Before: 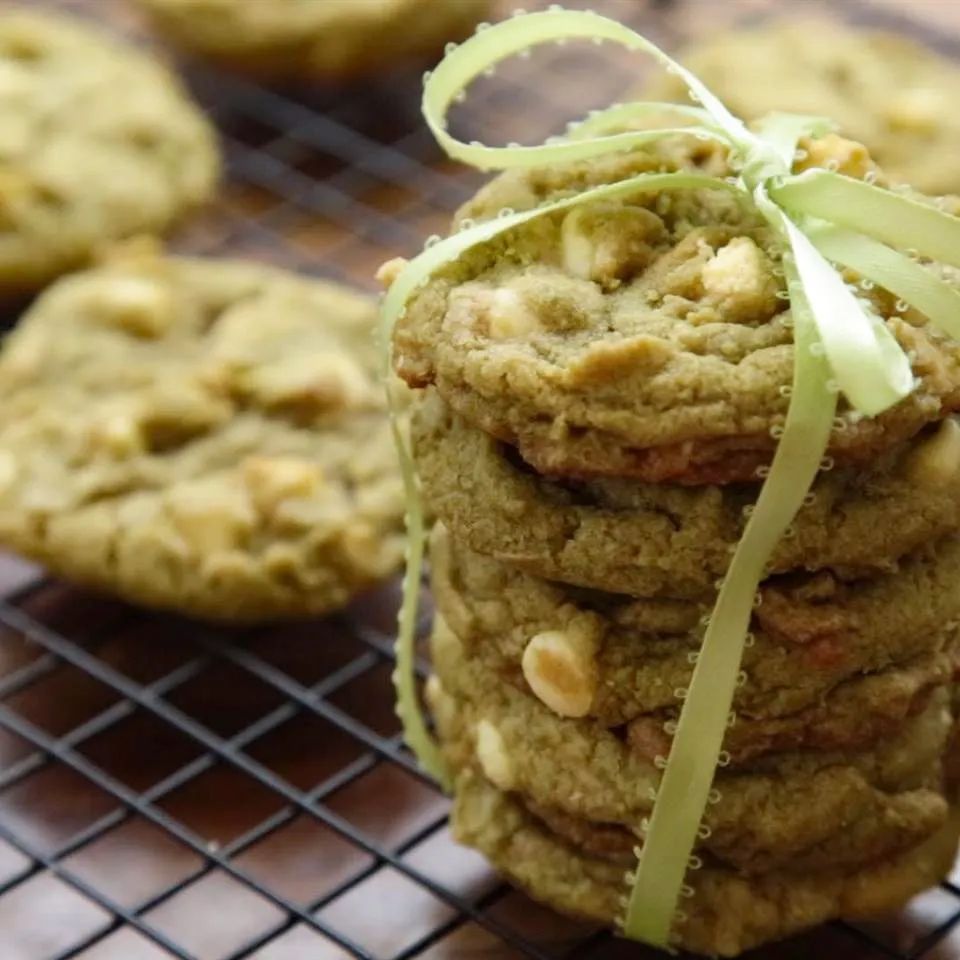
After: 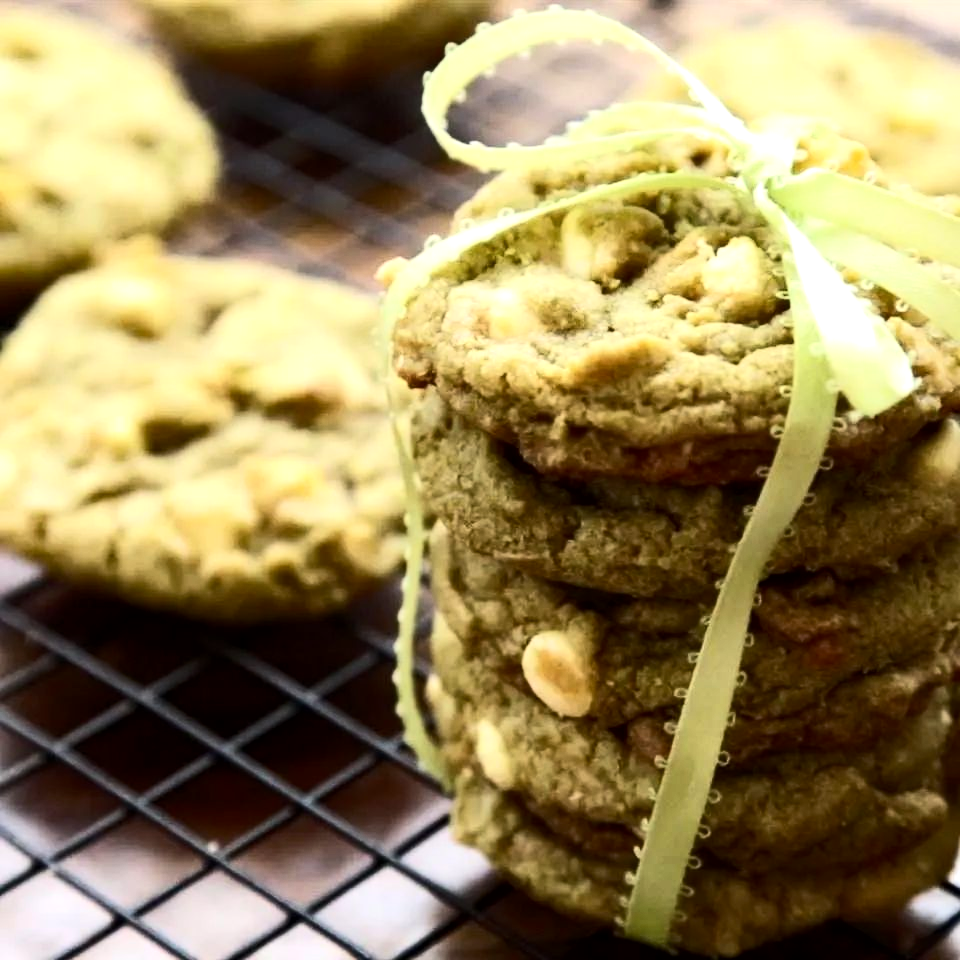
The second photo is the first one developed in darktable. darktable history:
contrast brightness saturation: contrast 0.24, brightness 0.09
tone equalizer: -8 EV -0.75 EV, -7 EV -0.7 EV, -6 EV -0.6 EV, -5 EV -0.4 EV, -3 EV 0.4 EV, -2 EV 0.6 EV, -1 EV 0.7 EV, +0 EV 0.75 EV, edges refinement/feathering 500, mask exposure compensation -1.57 EV, preserve details no
exposure: black level correction 0.004, exposure 0.014 EV, compensate highlight preservation false
